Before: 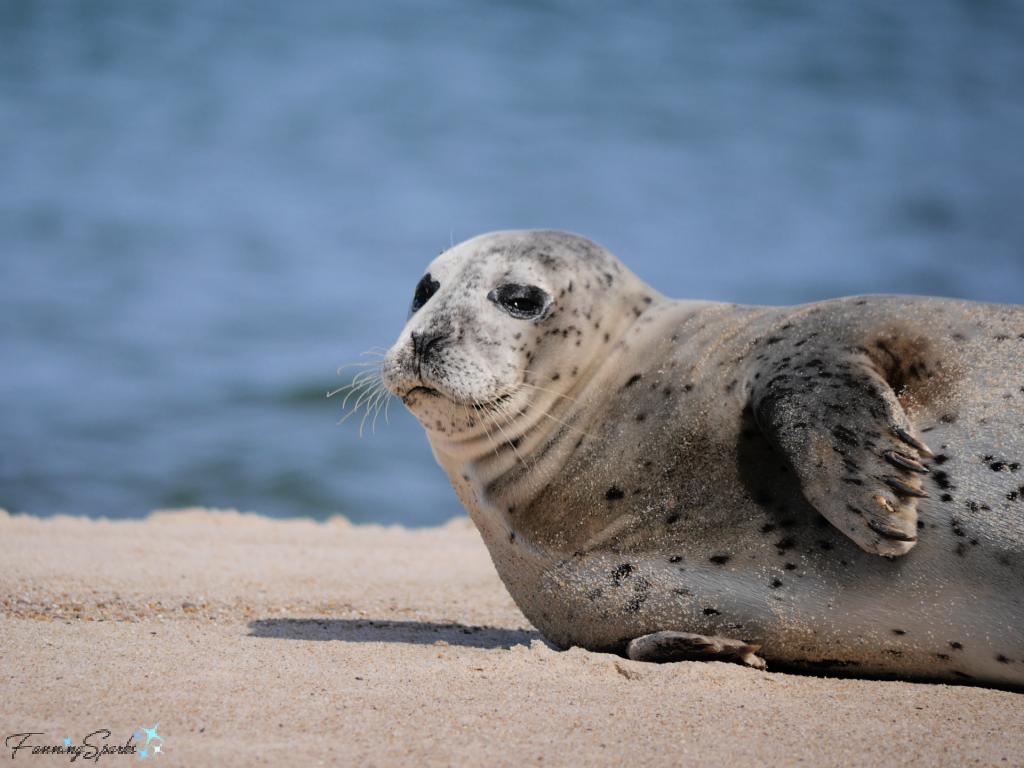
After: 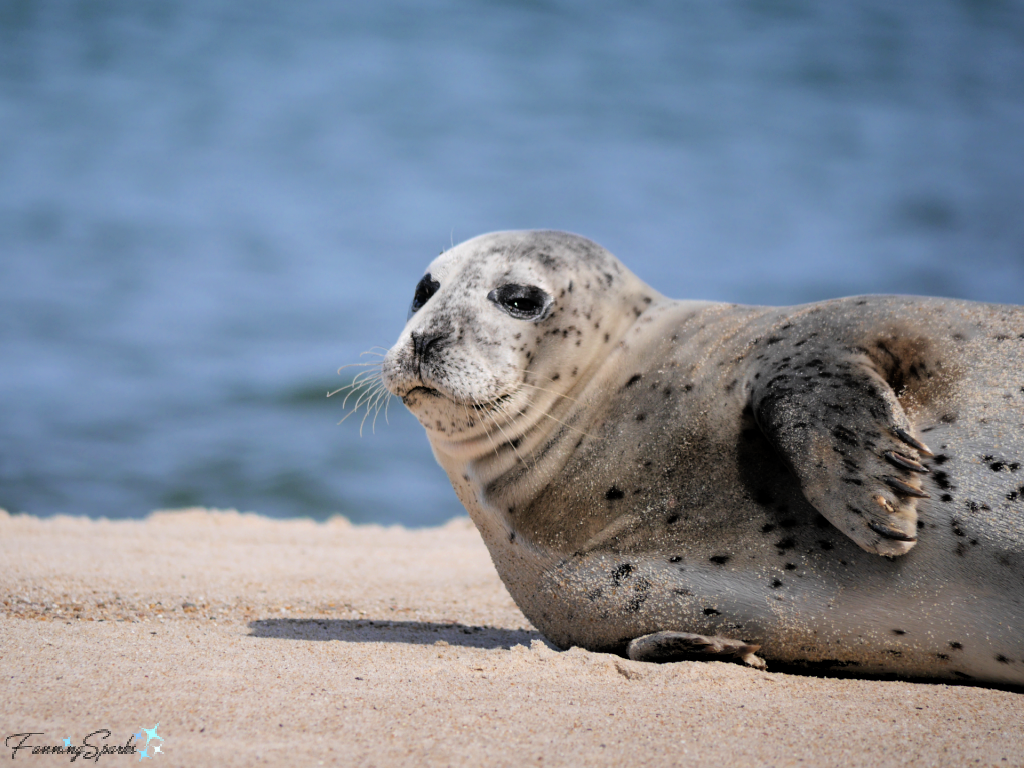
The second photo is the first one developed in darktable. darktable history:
exposure: exposure 0.195 EV, compensate highlight preservation false
levels: levels [0.026, 0.507, 0.987]
